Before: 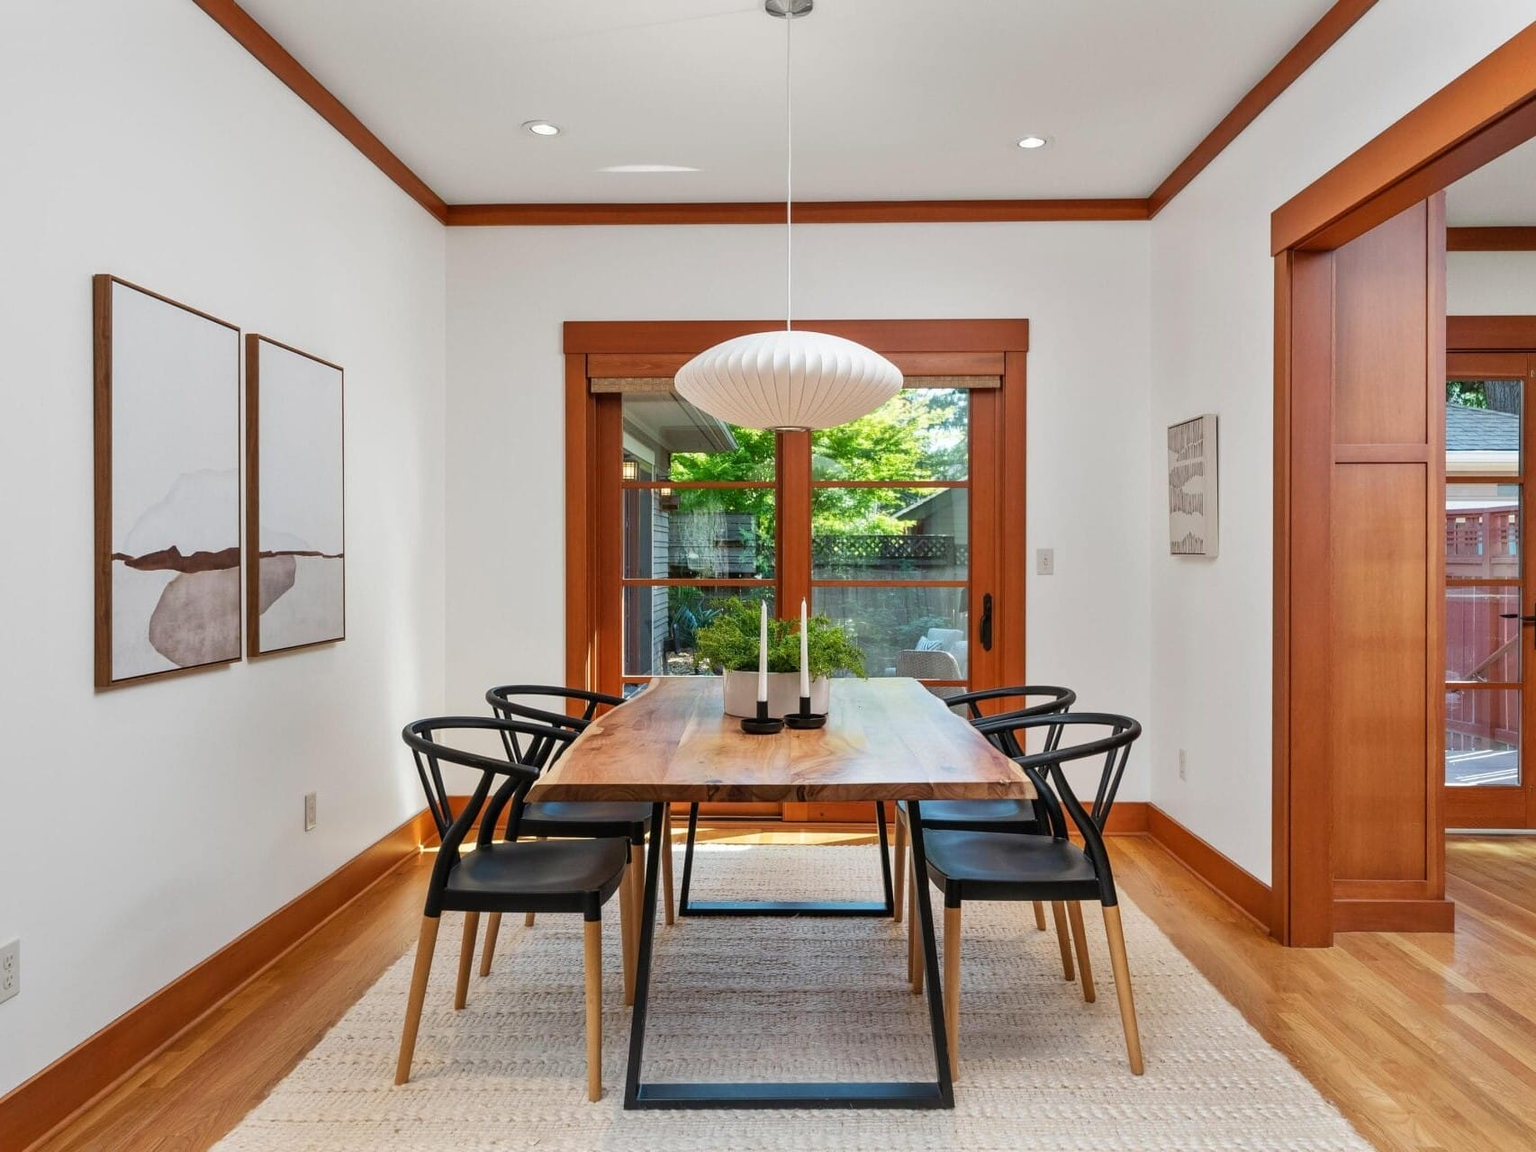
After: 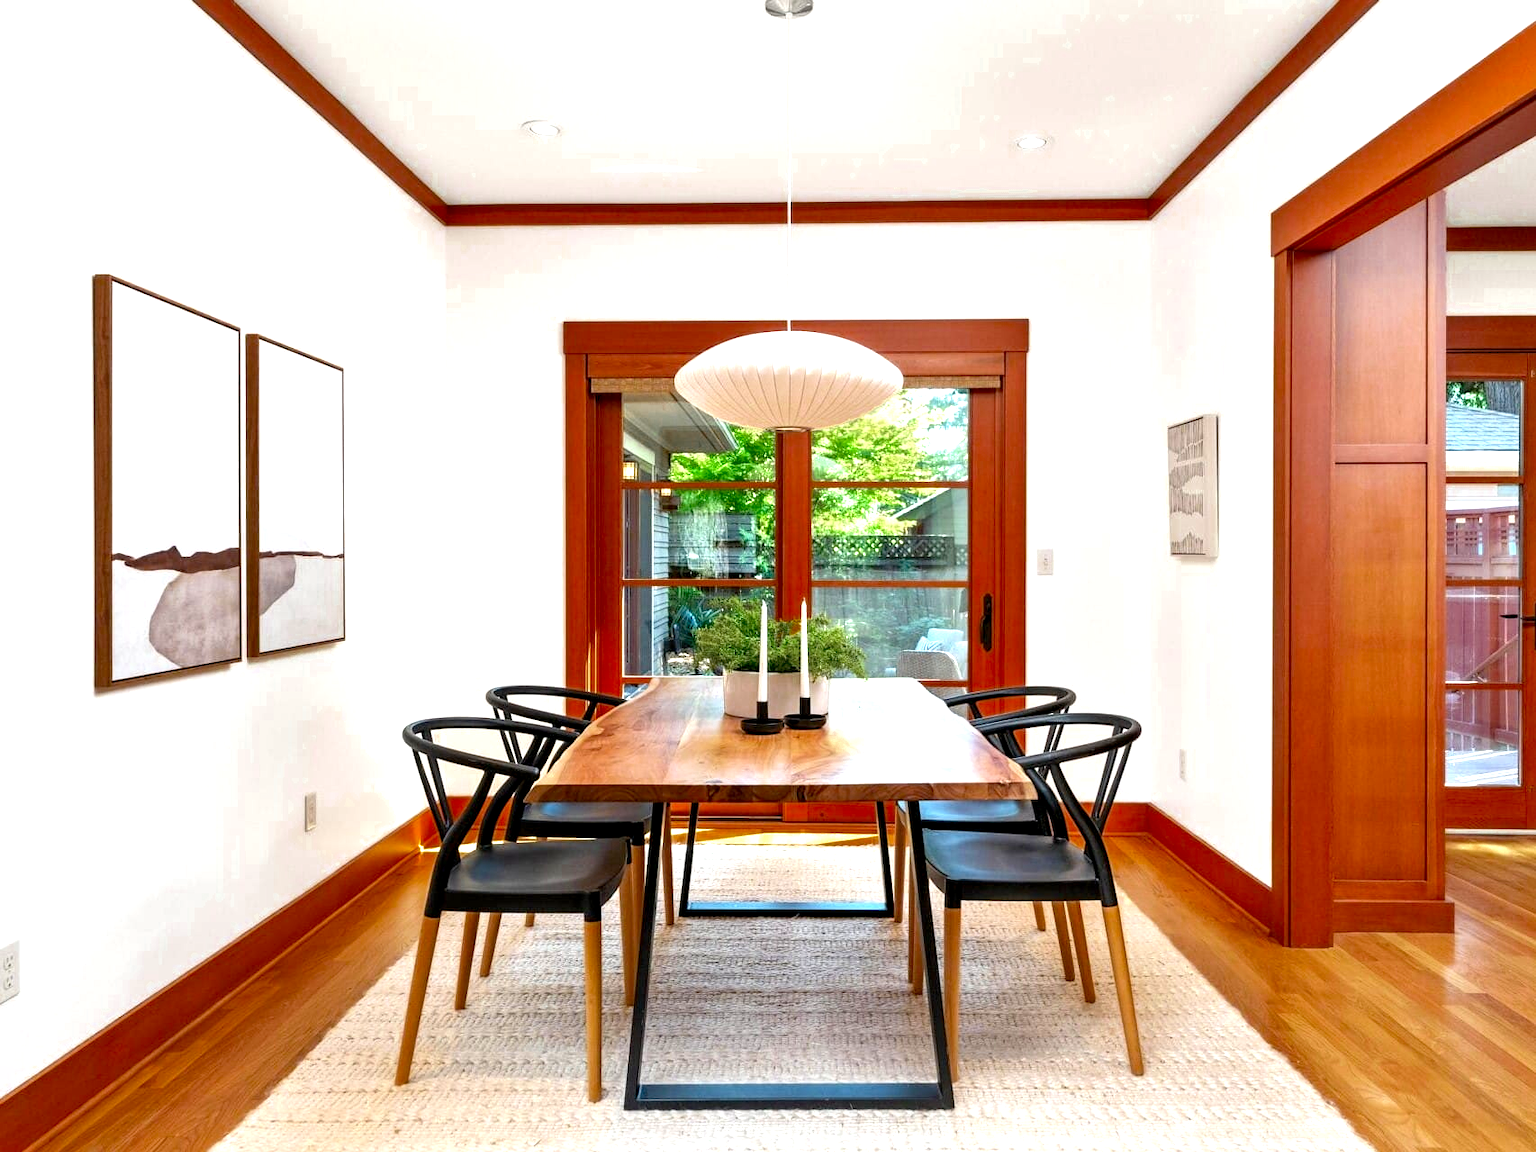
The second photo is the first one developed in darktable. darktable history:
exposure: black level correction 0.005, exposure 0.002 EV, compensate highlight preservation false
levels: levels [0, 0.374, 0.749]
color zones: curves: ch0 [(0.11, 0.396) (0.195, 0.36) (0.25, 0.5) (0.303, 0.412) (0.357, 0.544) (0.75, 0.5) (0.967, 0.328)]; ch1 [(0, 0.468) (0.112, 0.512) (0.202, 0.6) (0.25, 0.5) (0.307, 0.352) (0.357, 0.544) (0.75, 0.5) (0.963, 0.524)]
